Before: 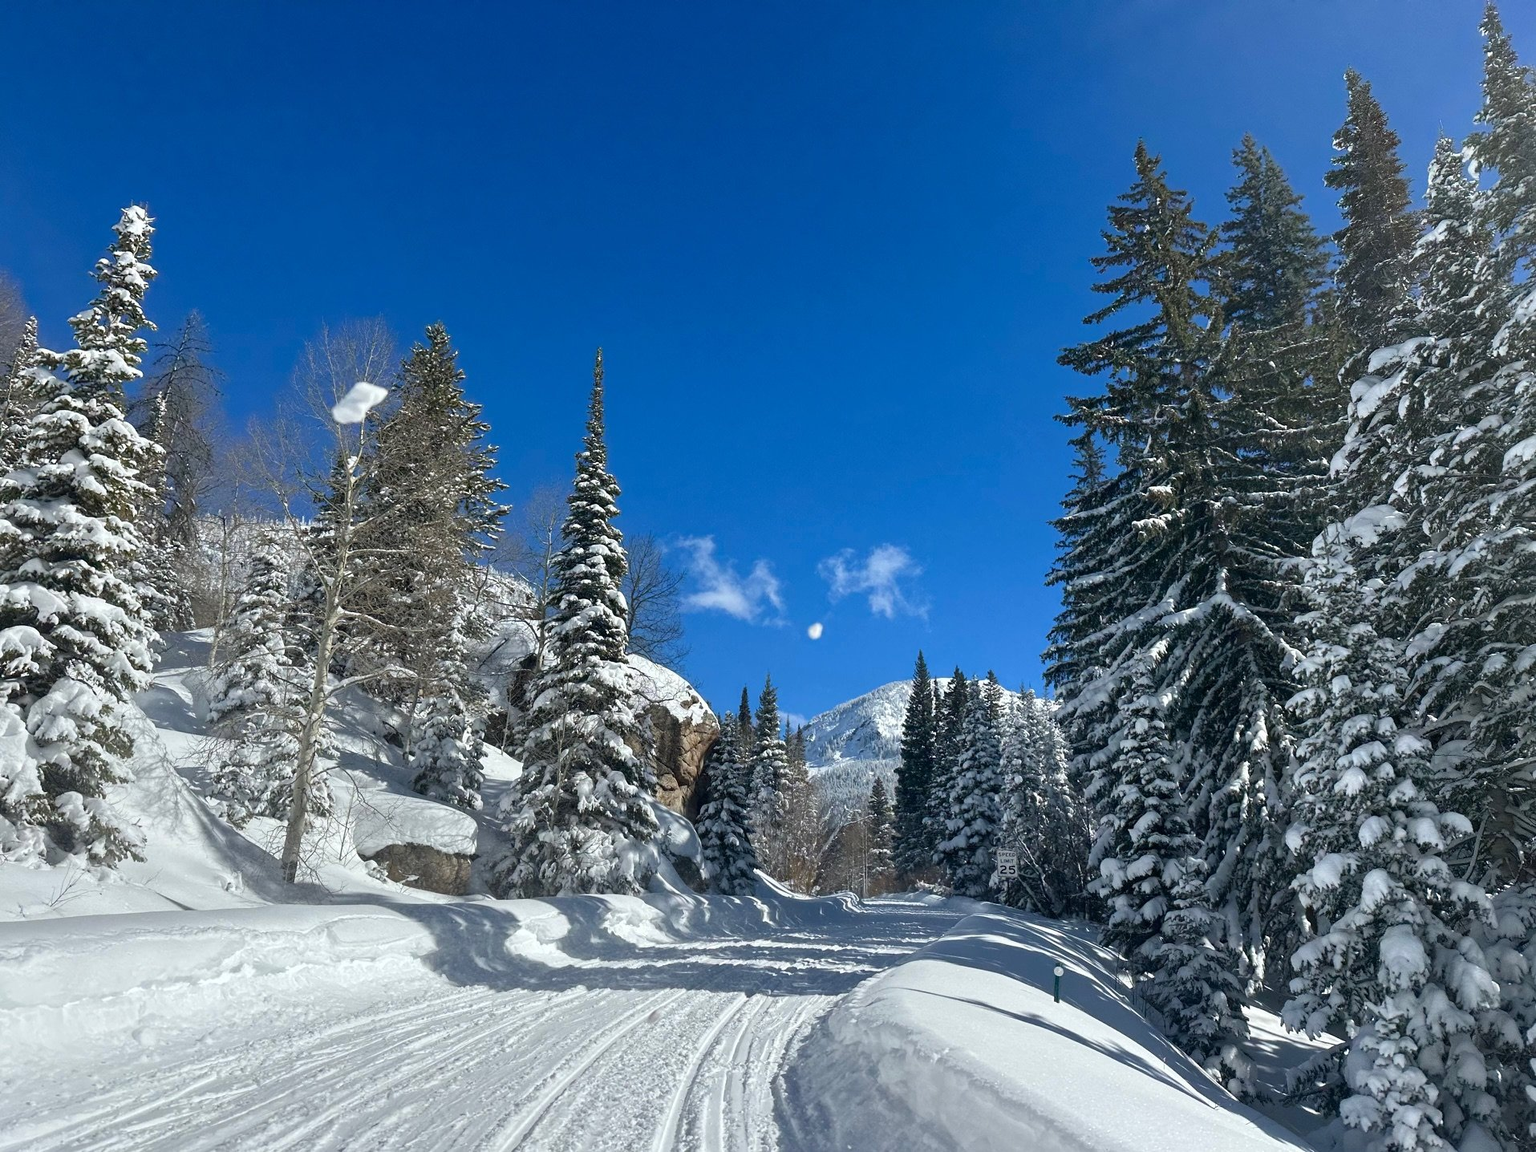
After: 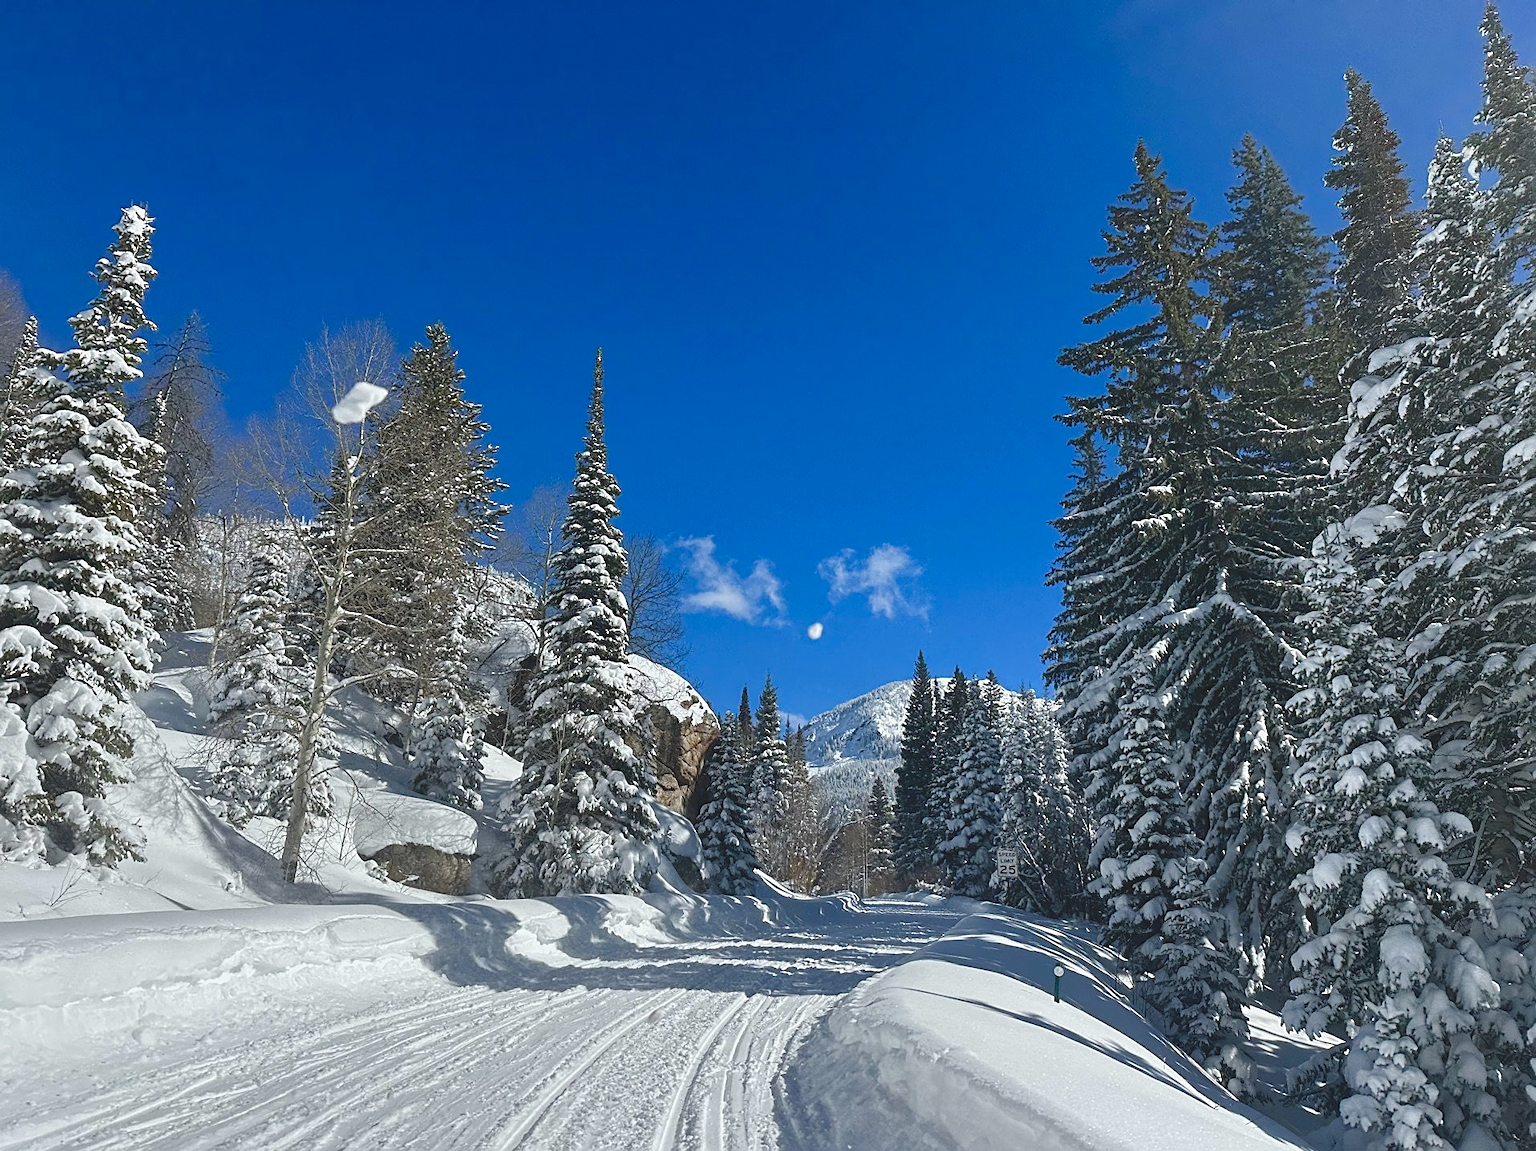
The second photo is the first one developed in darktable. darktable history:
exposure: black level correction -0.015, exposure -0.125 EV, compensate highlight preservation false
color balance rgb: perceptual saturation grading › global saturation 20%, perceptual saturation grading › highlights -25%, perceptual saturation grading › shadows 50%, global vibrance -25%
sharpen: on, module defaults
